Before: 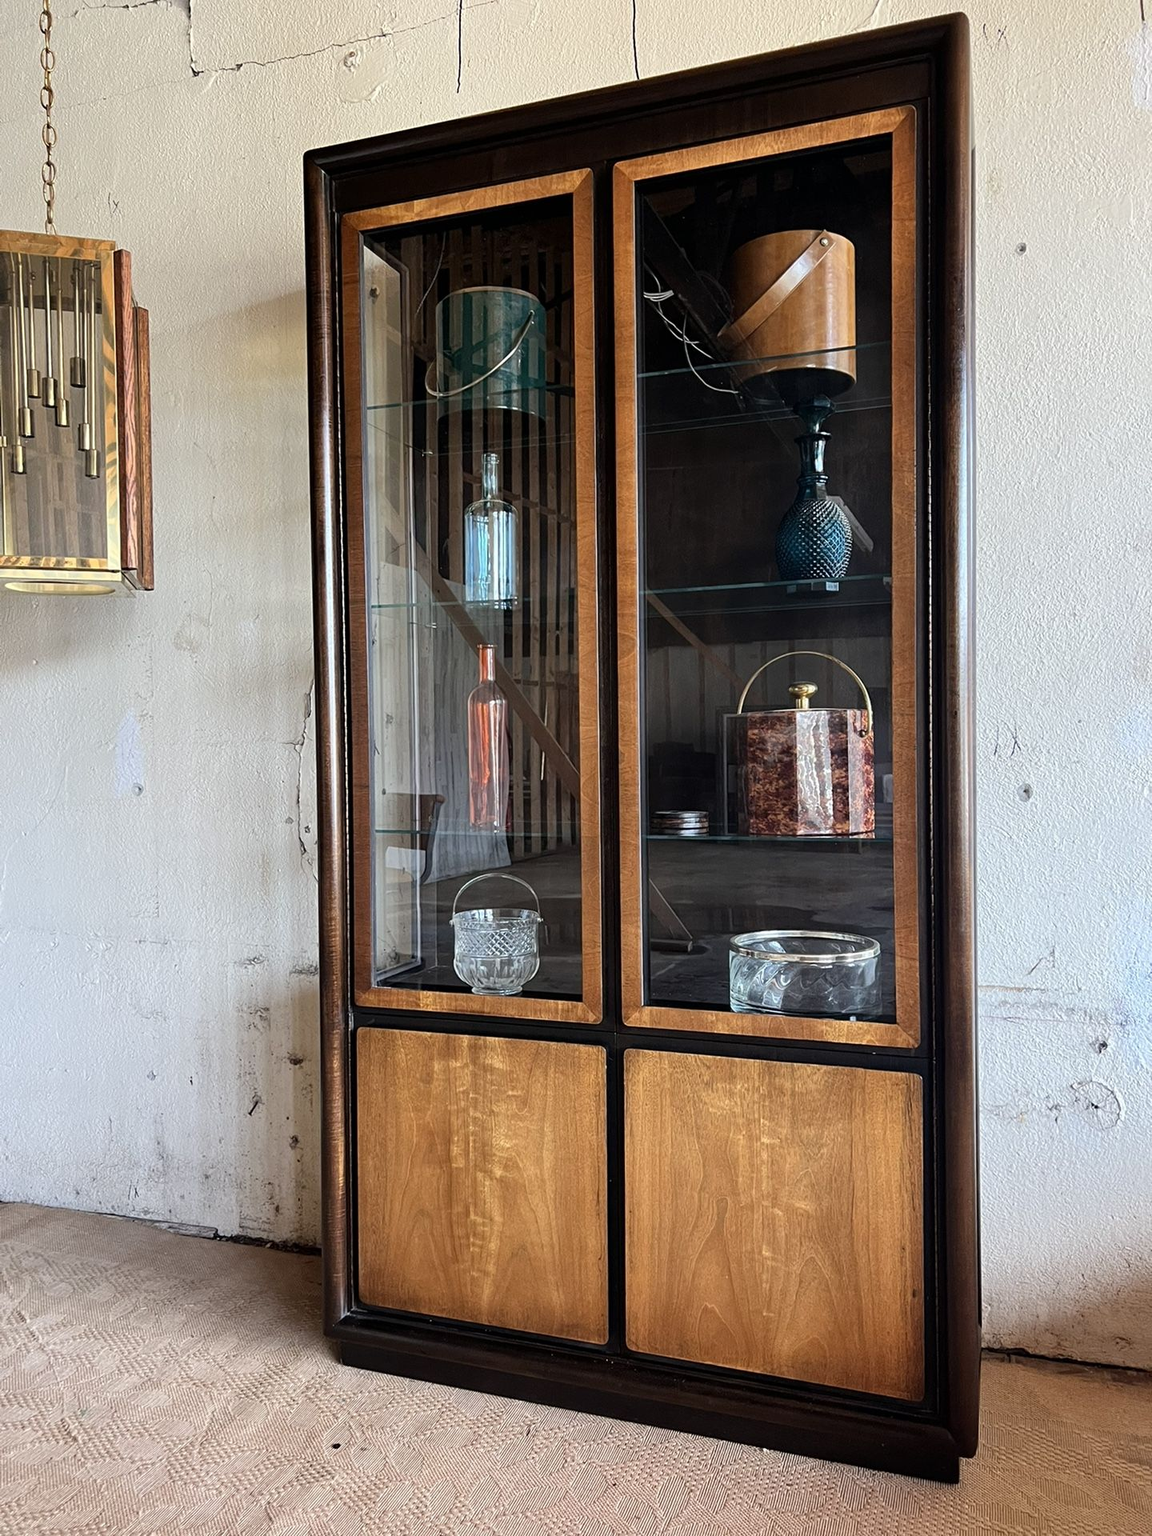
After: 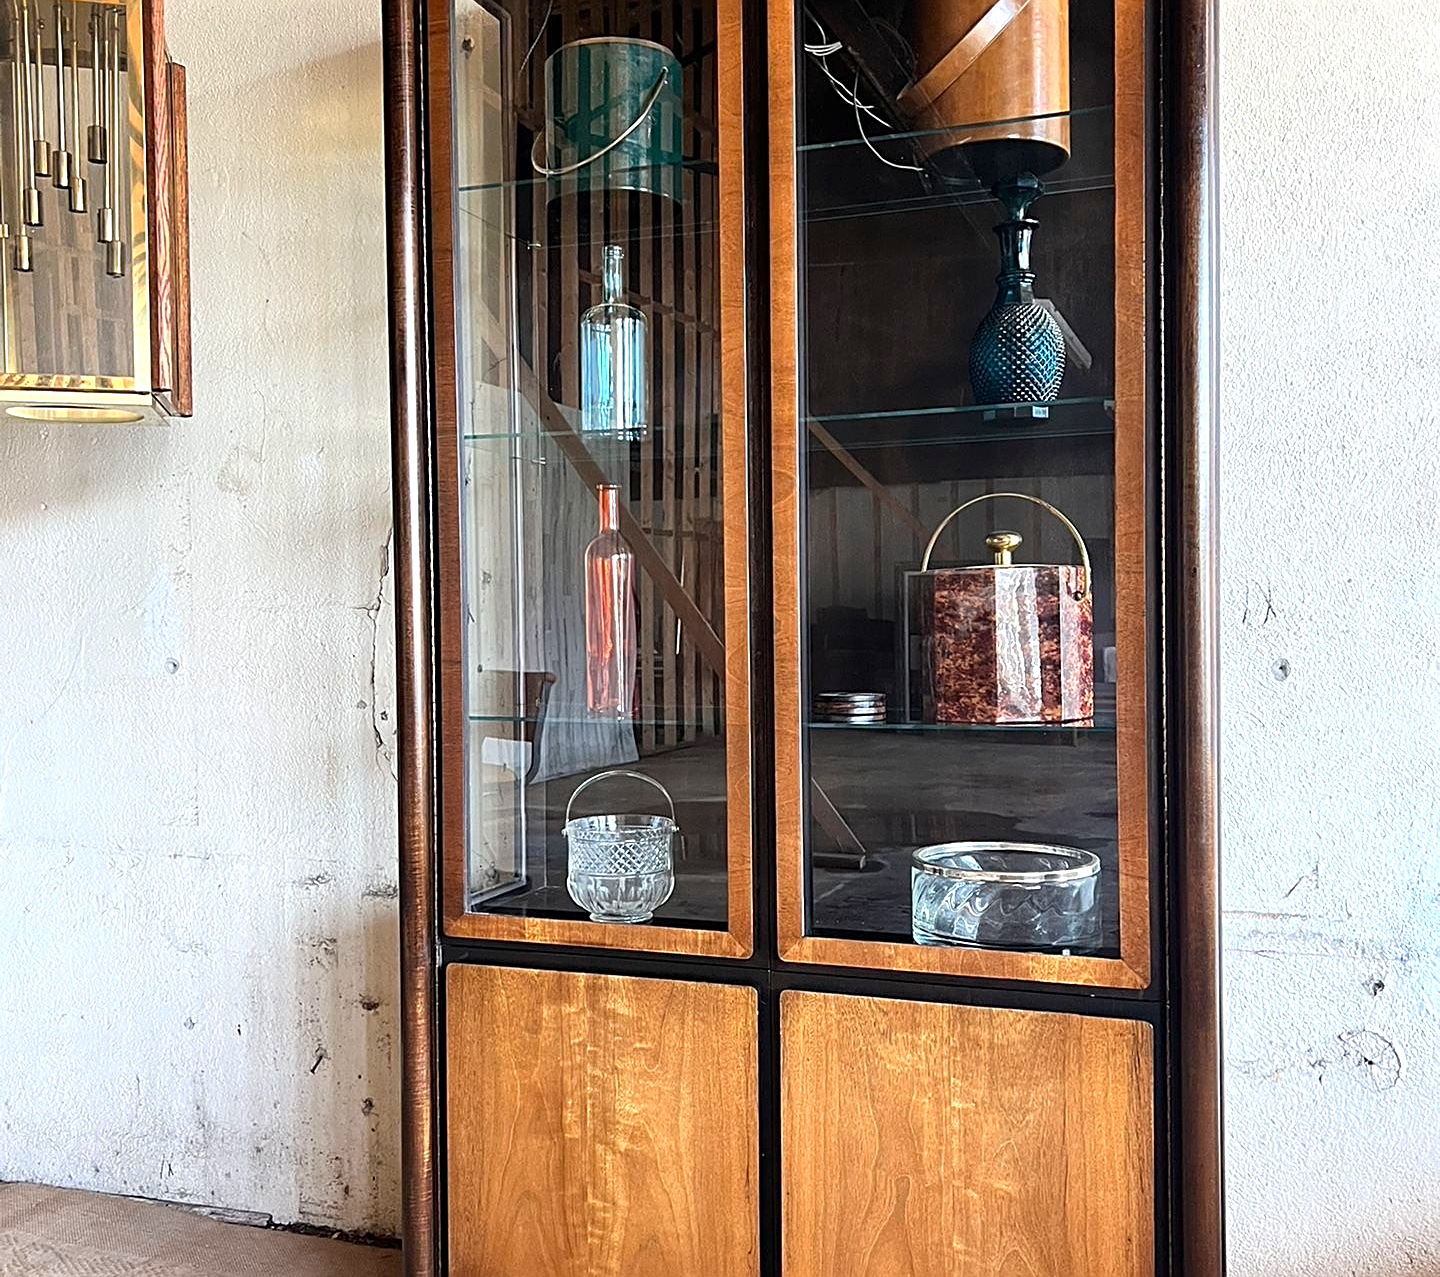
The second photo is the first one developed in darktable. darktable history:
sharpen: radius 1.967
color calibration: illuminant same as pipeline (D50), x 0.346, y 0.359, temperature 5002.42 K
crop: top 16.727%, bottom 16.727%
exposure: exposure 0.496 EV, compensate highlight preservation false
